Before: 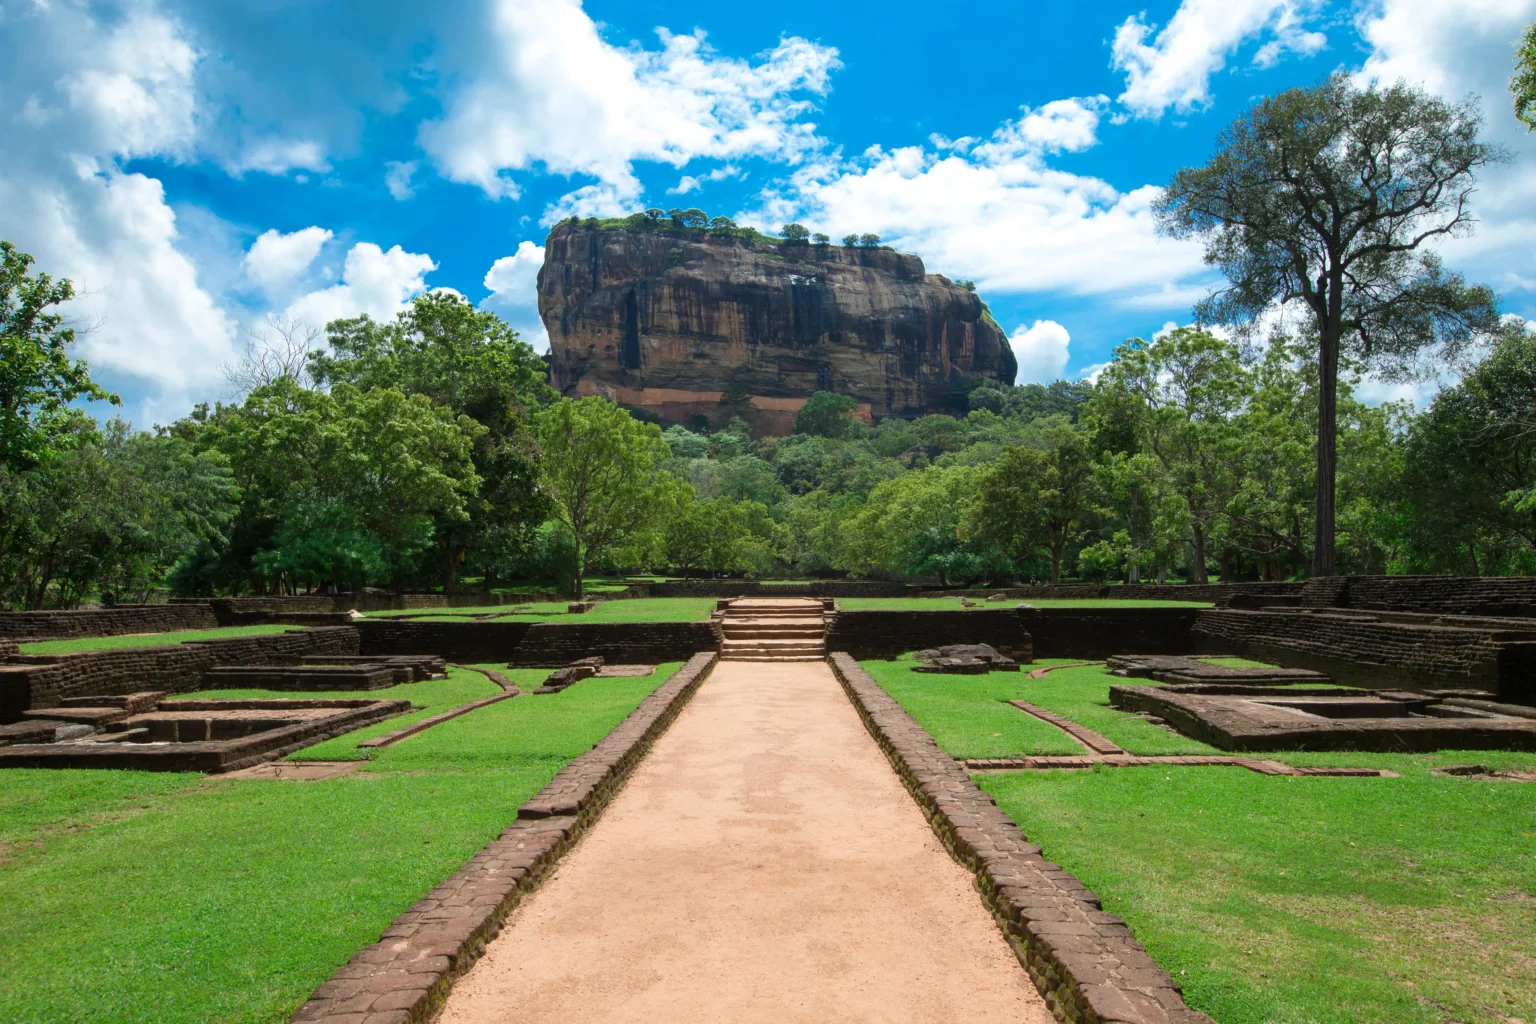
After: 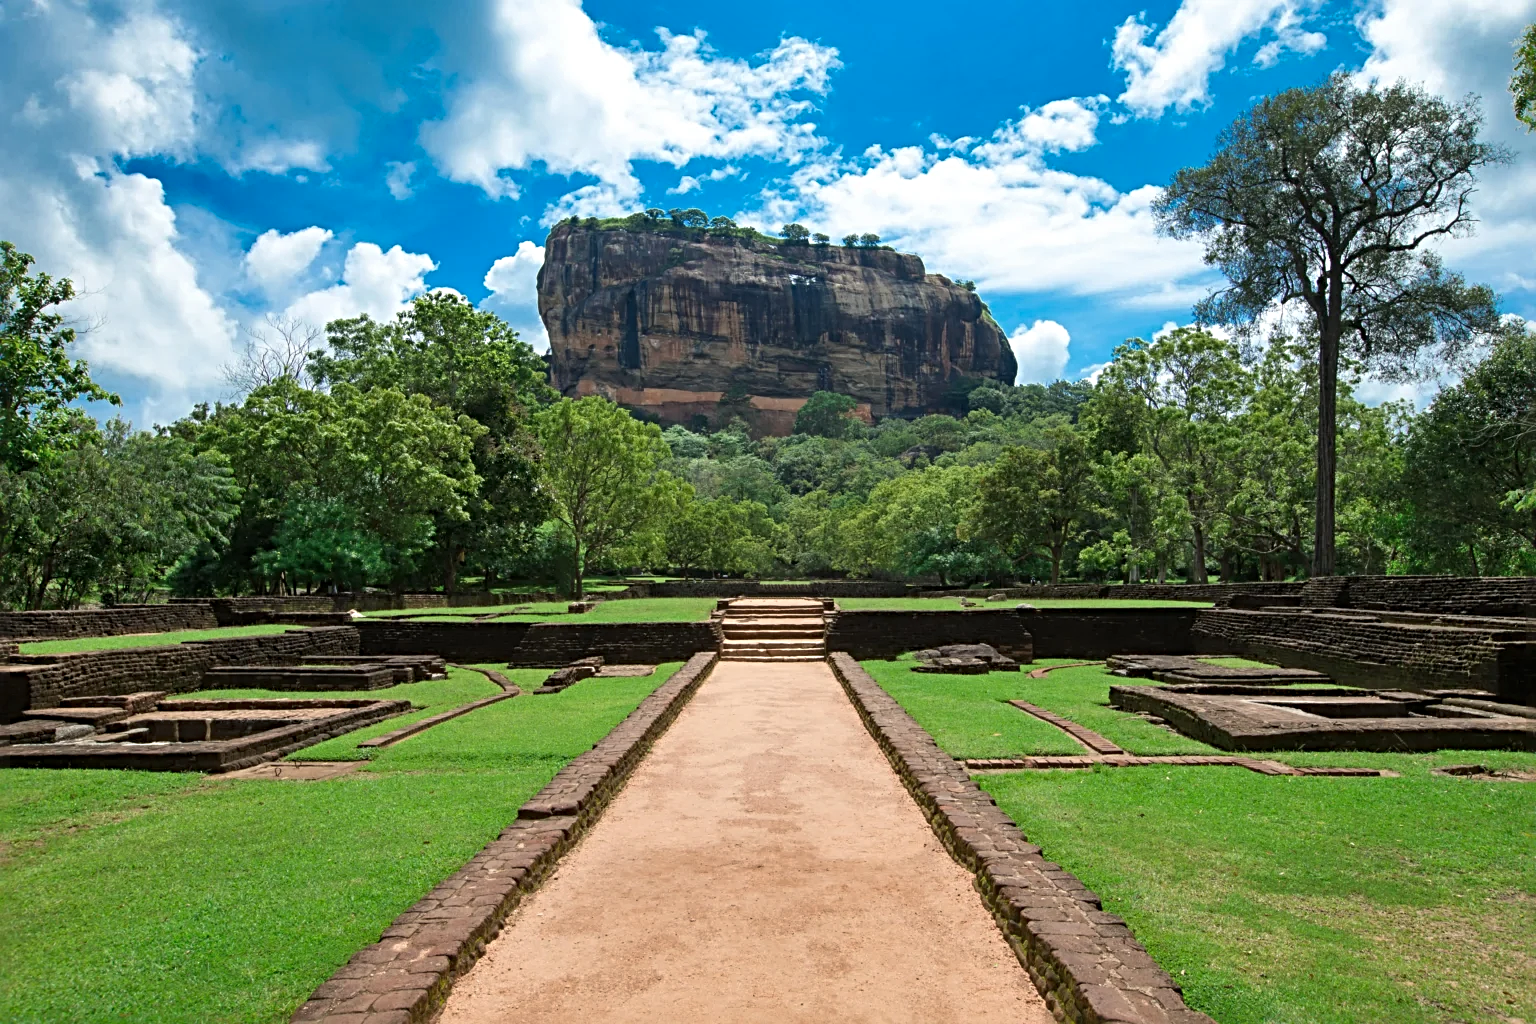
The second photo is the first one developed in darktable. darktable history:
sharpen: radius 3.948
shadows and highlights: soften with gaussian
